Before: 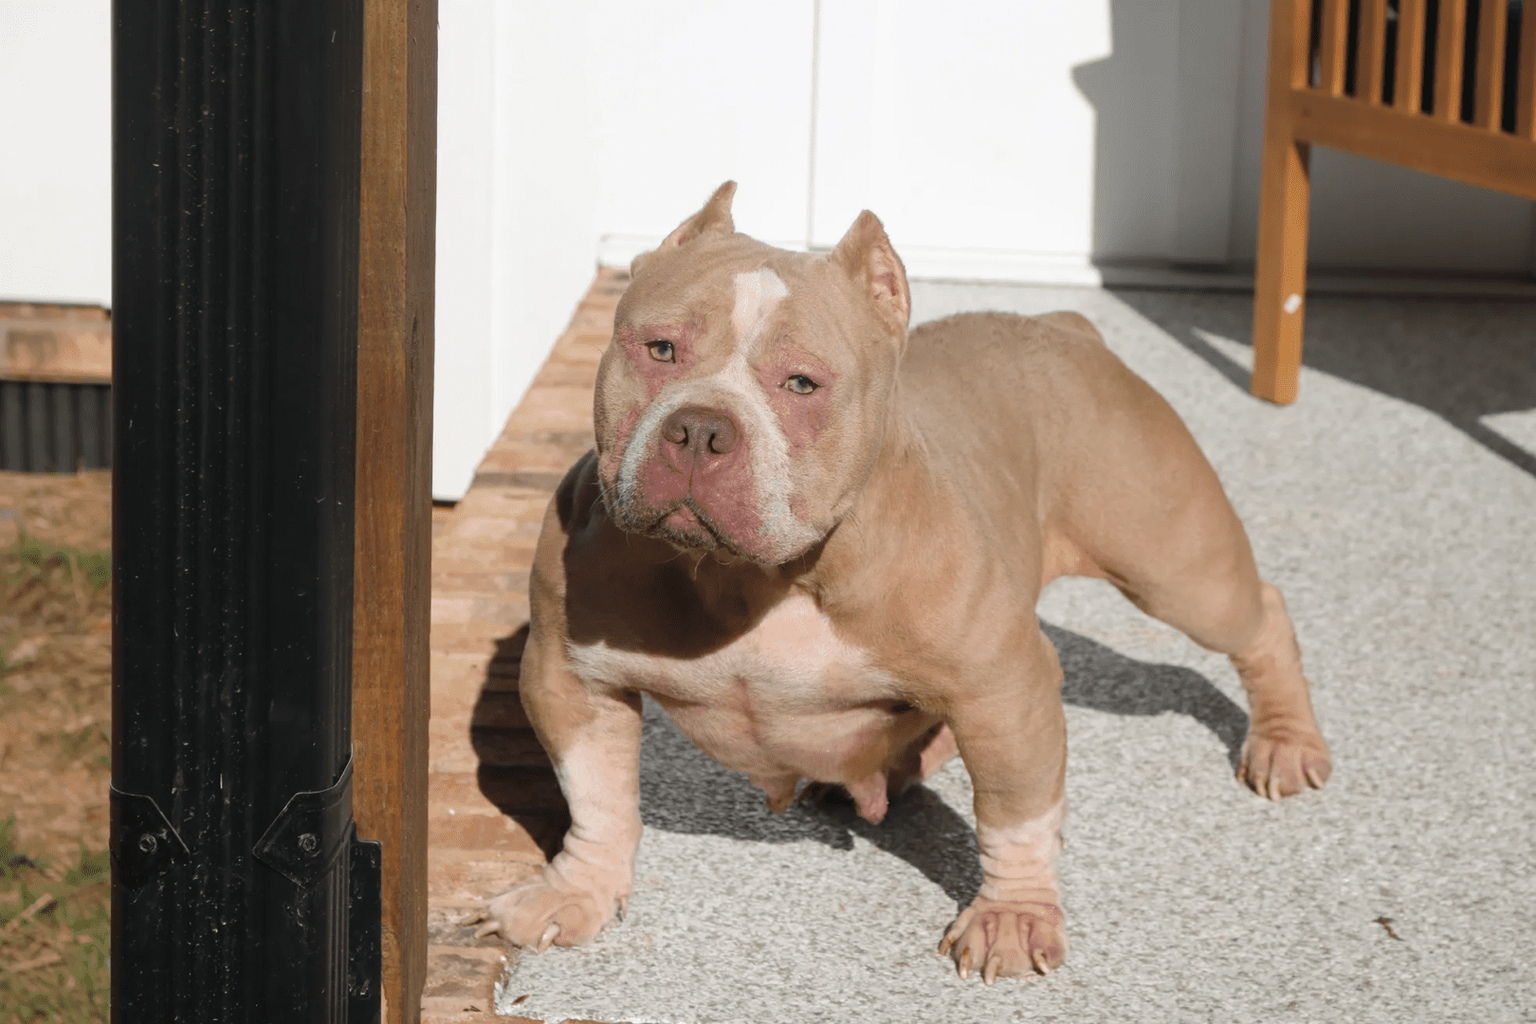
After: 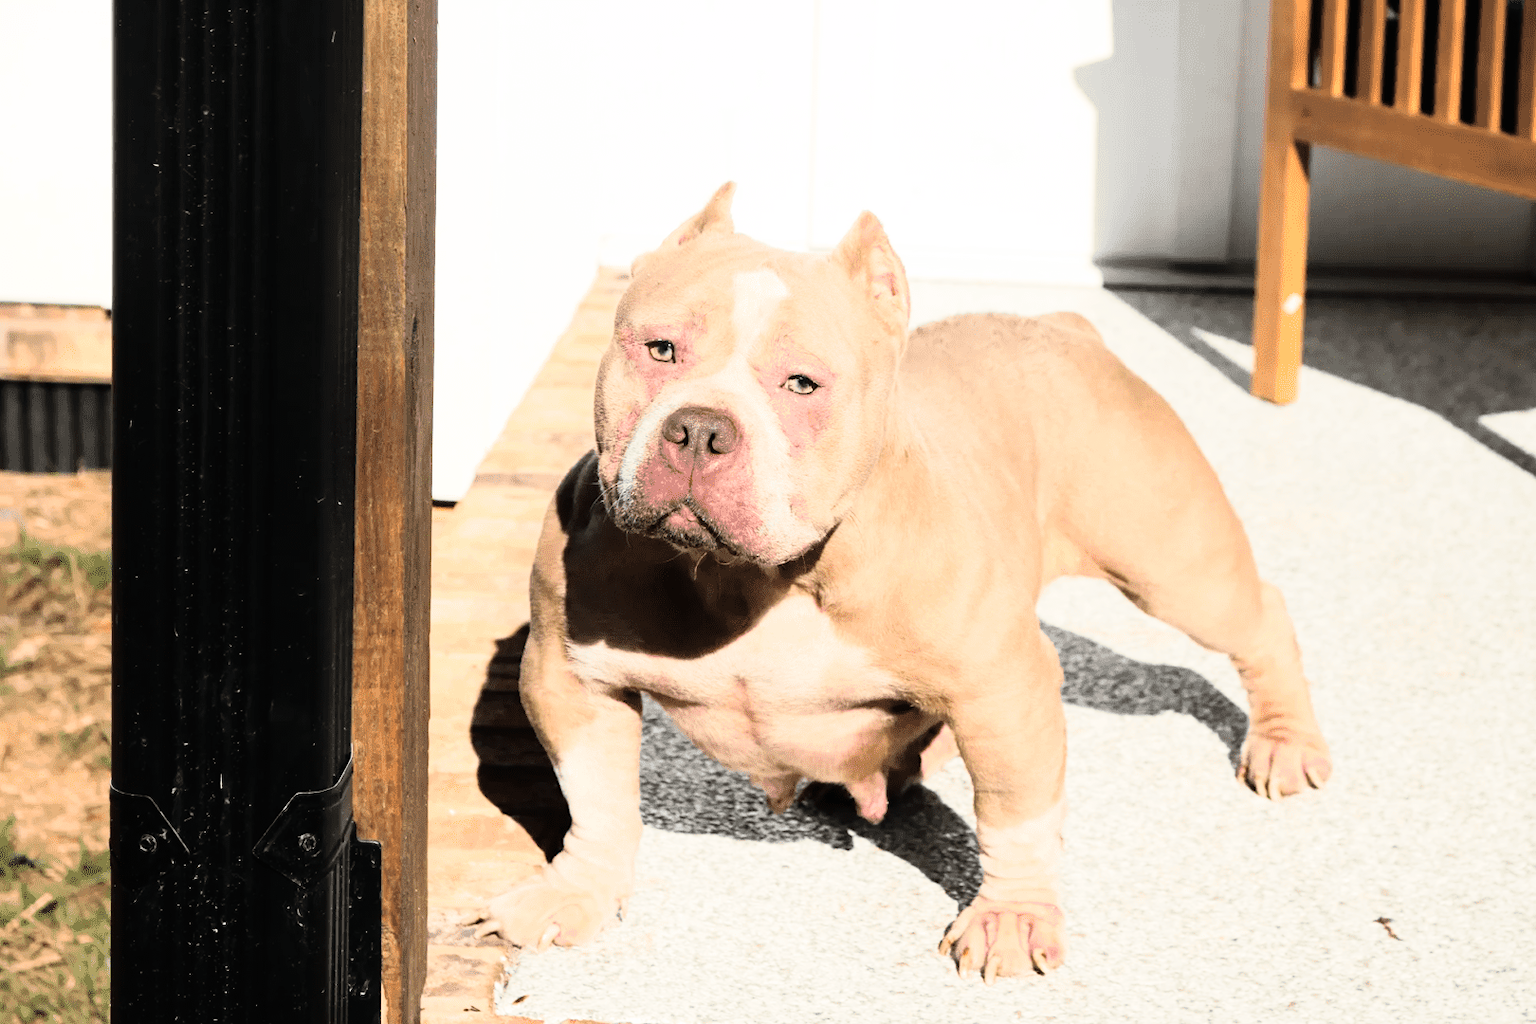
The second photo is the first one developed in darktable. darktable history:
contrast brightness saturation: contrast 0.05
rgb curve: curves: ch0 [(0, 0) (0.21, 0.15) (0.24, 0.21) (0.5, 0.75) (0.75, 0.96) (0.89, 0.99) (1, 1)]; ch1 [(0, 0.02) (0.21, 0.13) (0.25, 0.2) (0.5, 0.67) (0.75, 0.9) (0.89, 0.97) (1, 1)]; ch2 [(0, 0.02) (0.21, 0.13) (0.25, 0.2) (0.5, 0.67) (0.75, 0.9) (0.89, 0.97) (1, 1)], compensate middle gray true
